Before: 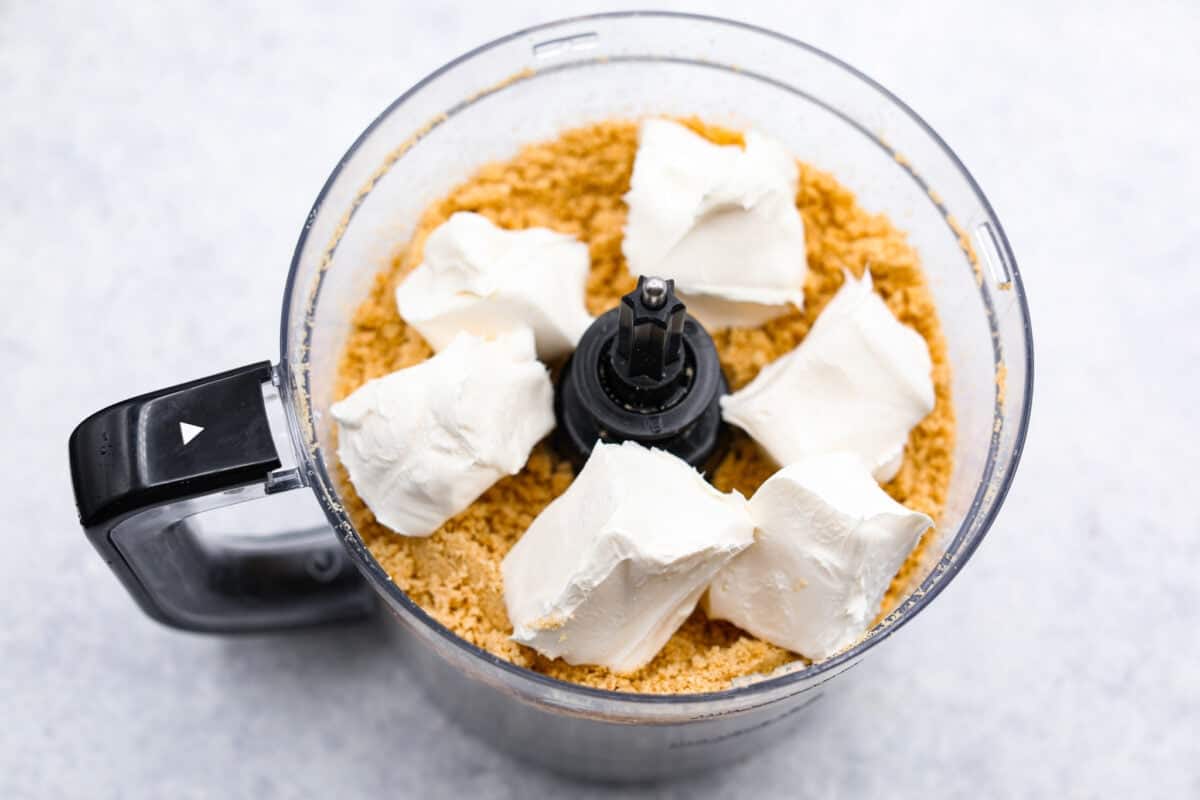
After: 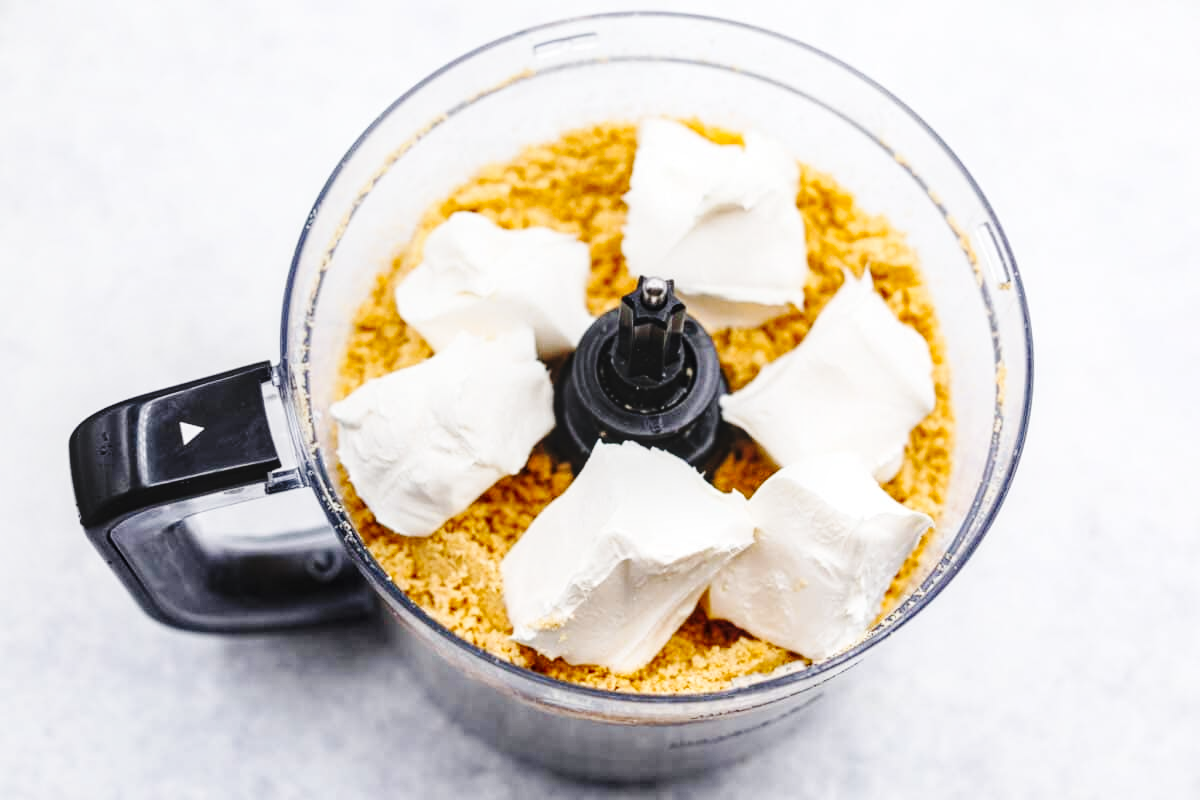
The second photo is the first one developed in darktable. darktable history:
contrast equalizer: y [[0.5, 0.5, 0.468, 0.5, 0.5, 0.5], [0.5 ×6], [0.5 ×6], [0 ×6], [0 ×6]]
base curve: curves: ch0 [(0, 0) (0.036, 0.025) (0.121, 0.166) (0.206, 0.329) (0.605, 0.79) (1, 1)], preserve colors none
local contrast: on, module defaults
